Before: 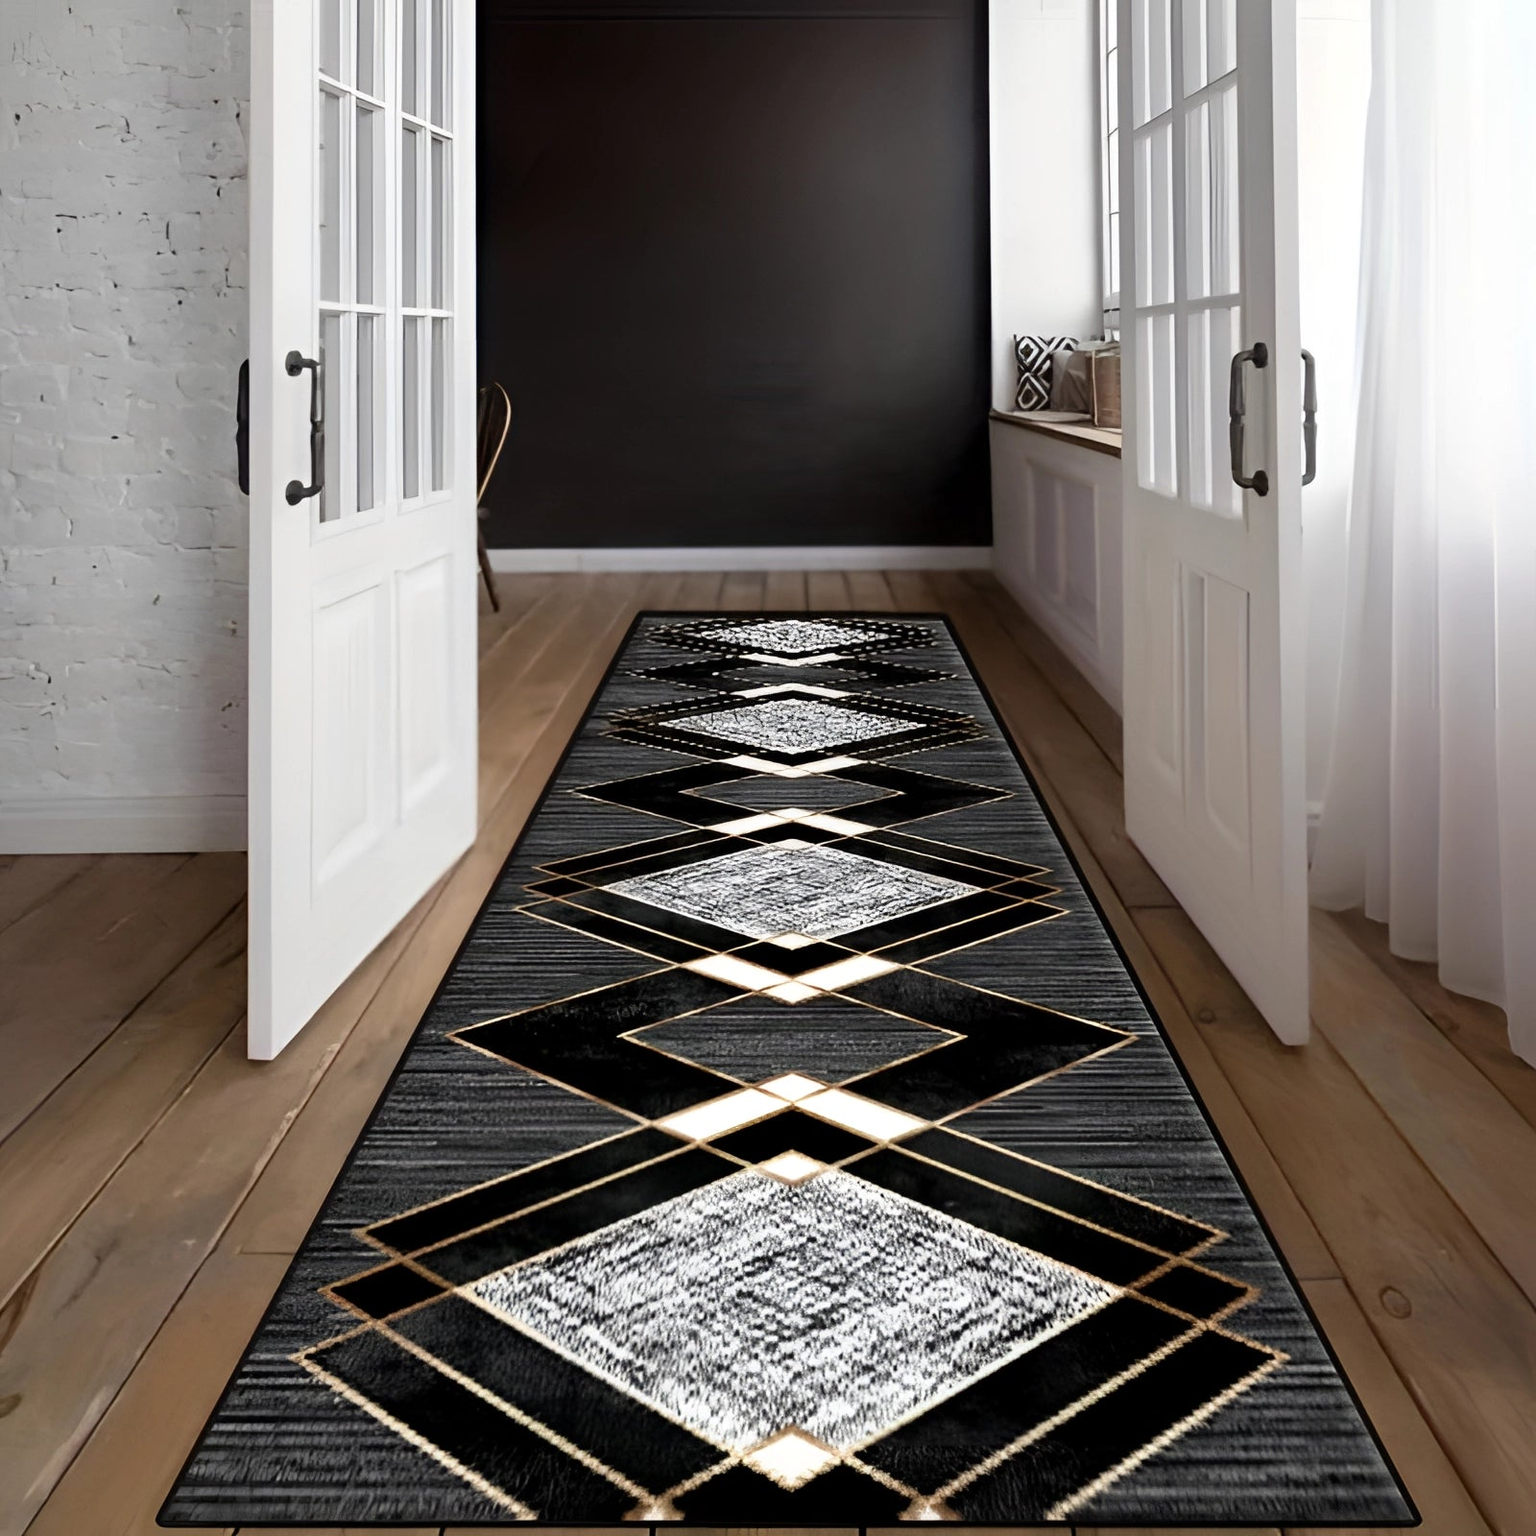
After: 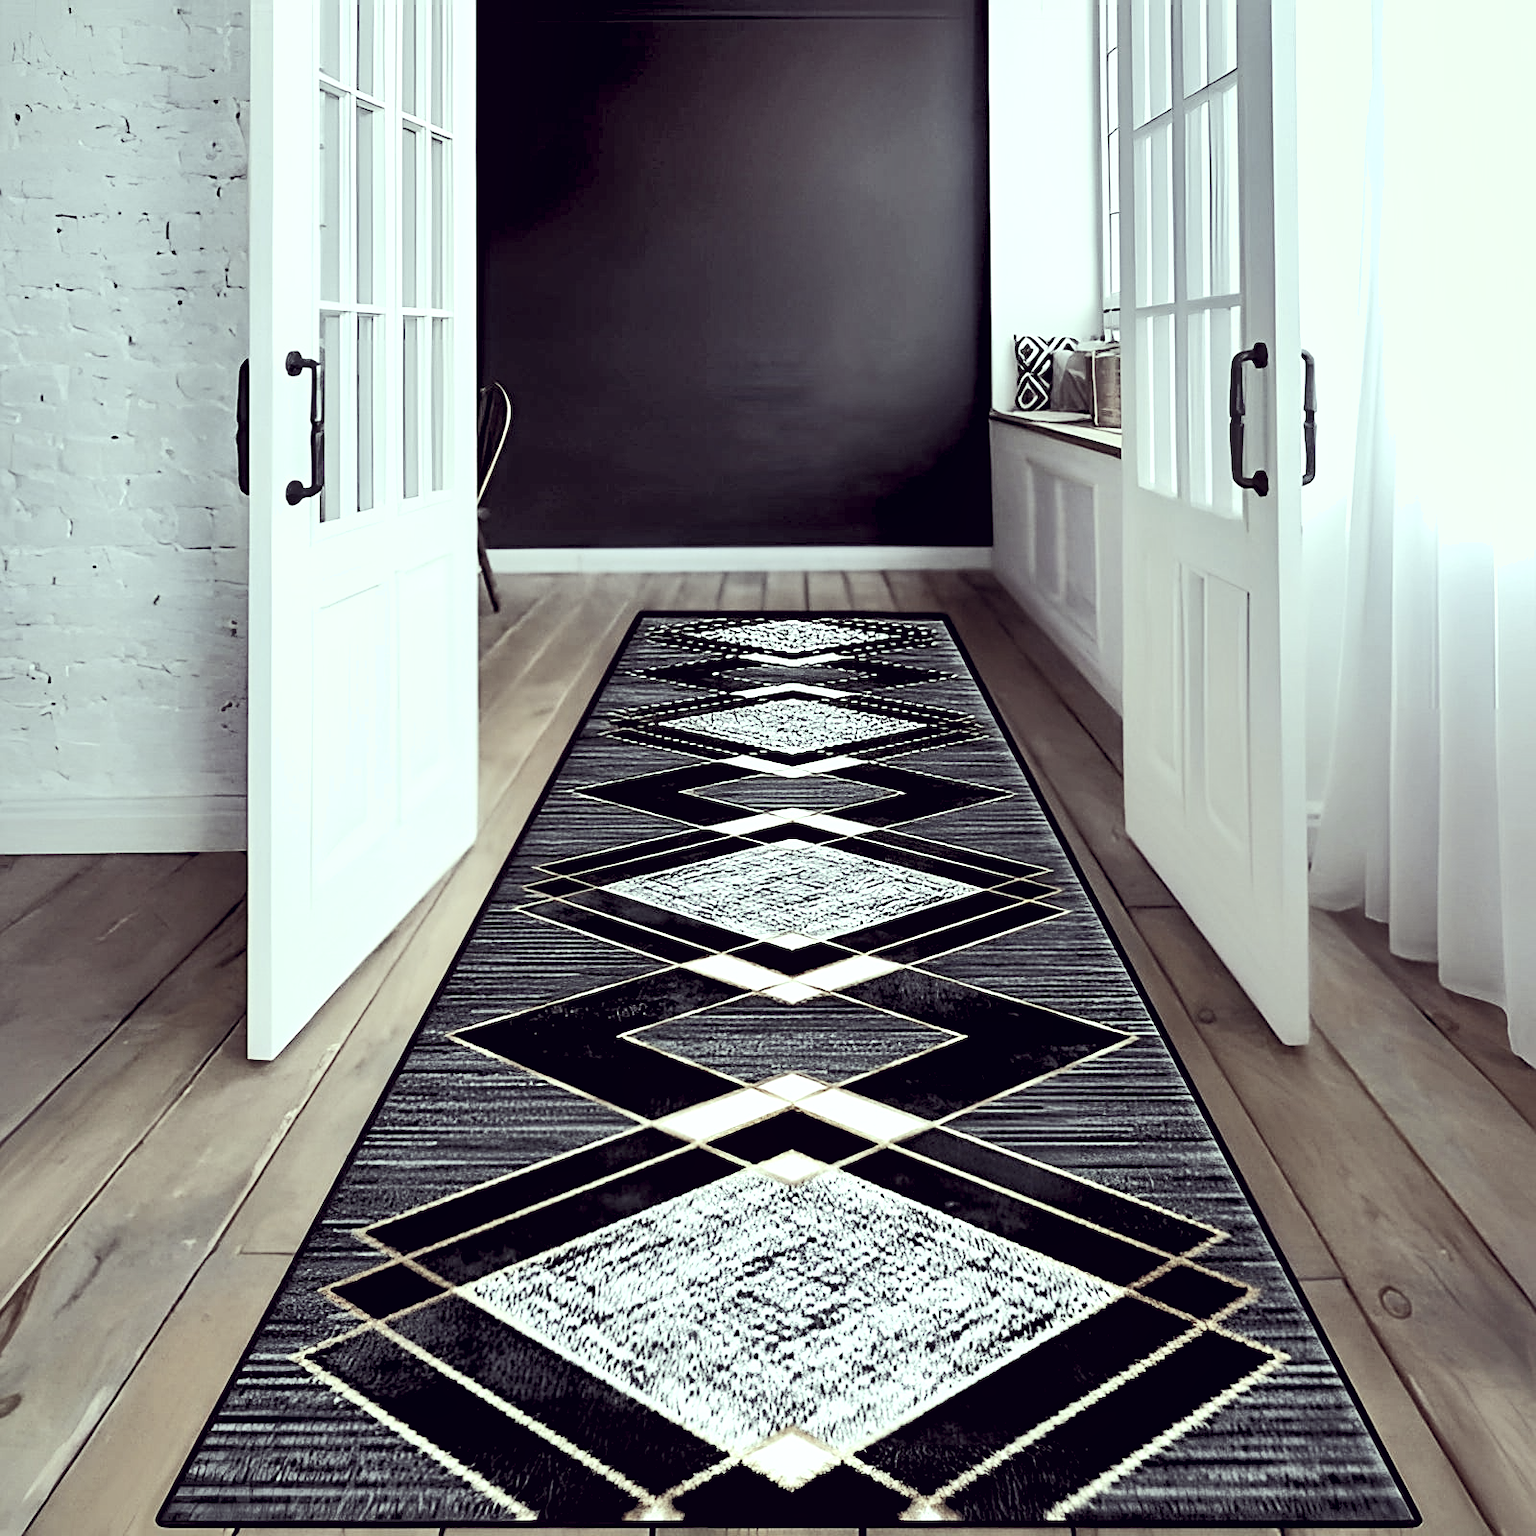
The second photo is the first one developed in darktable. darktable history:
shadows and highlights: shadows 43.71, white point adjustment -1.46, soften with gaussian
white balance: red 0.924, blue 1.095
local contrast: highlights 100%, shadows 100%, detail 120%, midtone range 0.2
levels: black 3.83%, white 90.64%, levels [0.044, 0.416, 0.908]
sharpen: on, module defaults
rgb curve: curves: ch0 [(0, 0) (0.284, 0.292) (0.505, 0.644) (1, 1)], compensate middle gray true
color correction: highlights a* -20.17, highlights b* 20.27, shadows a* 20.03, shadows b* -20.46, saturation 0.43
